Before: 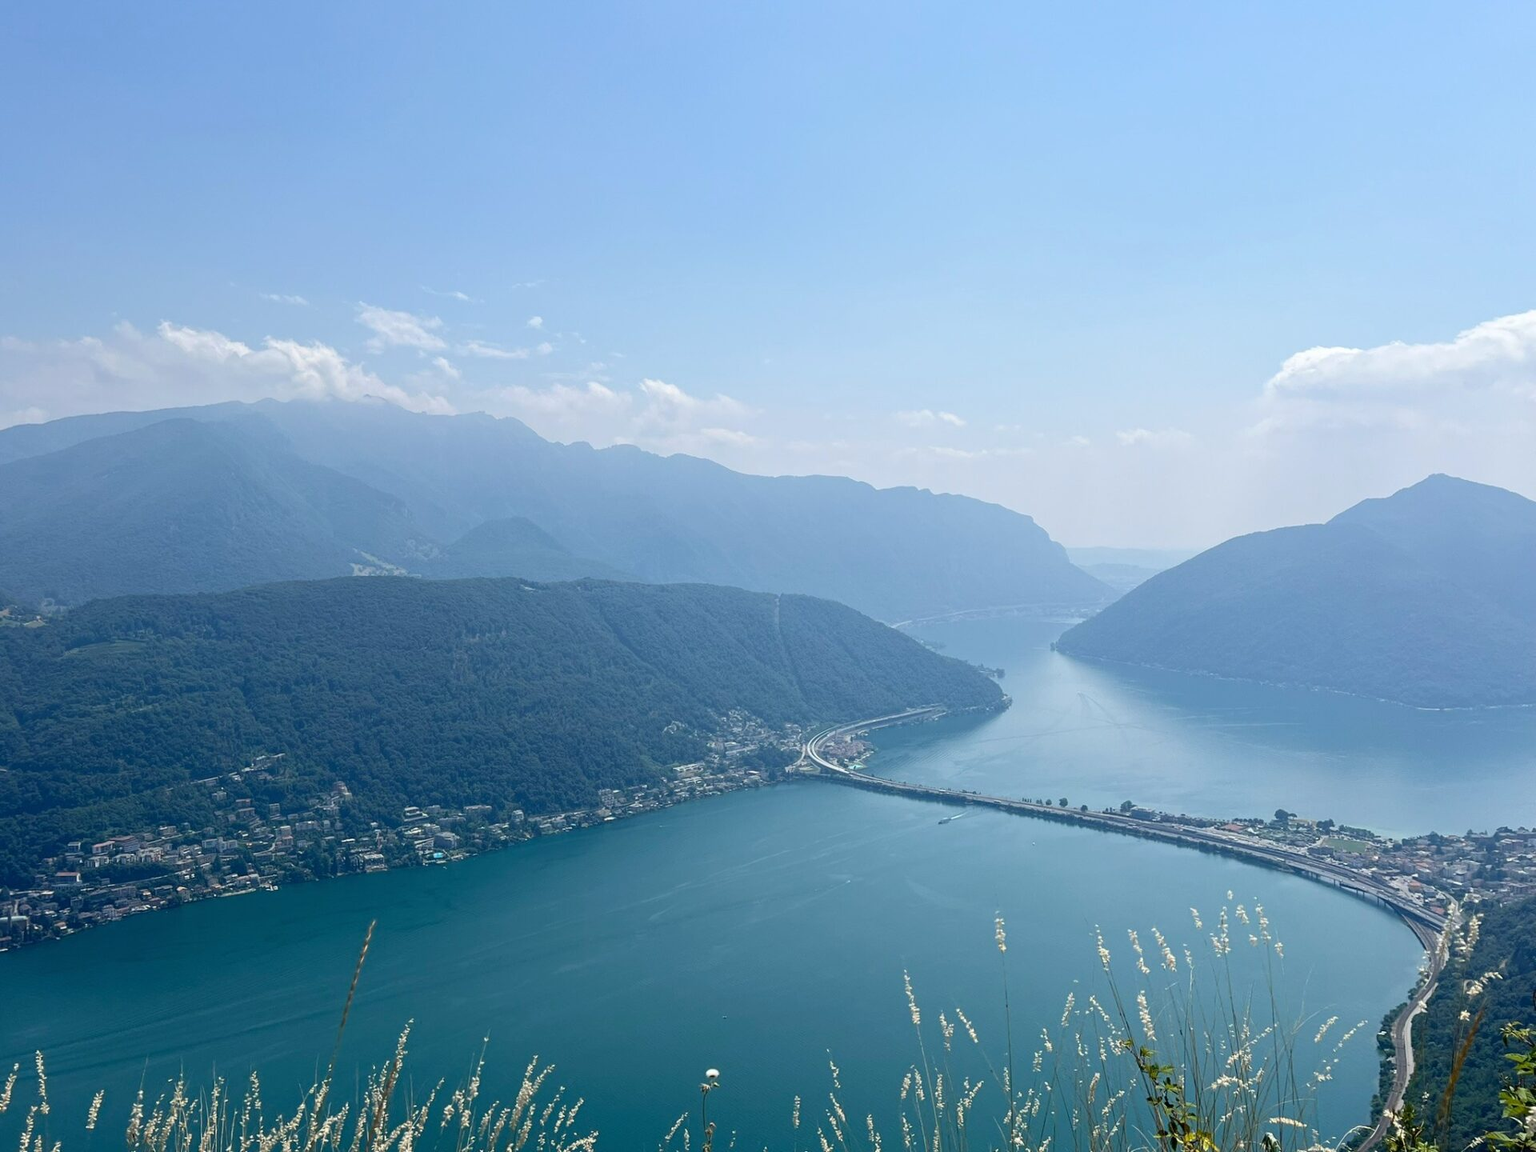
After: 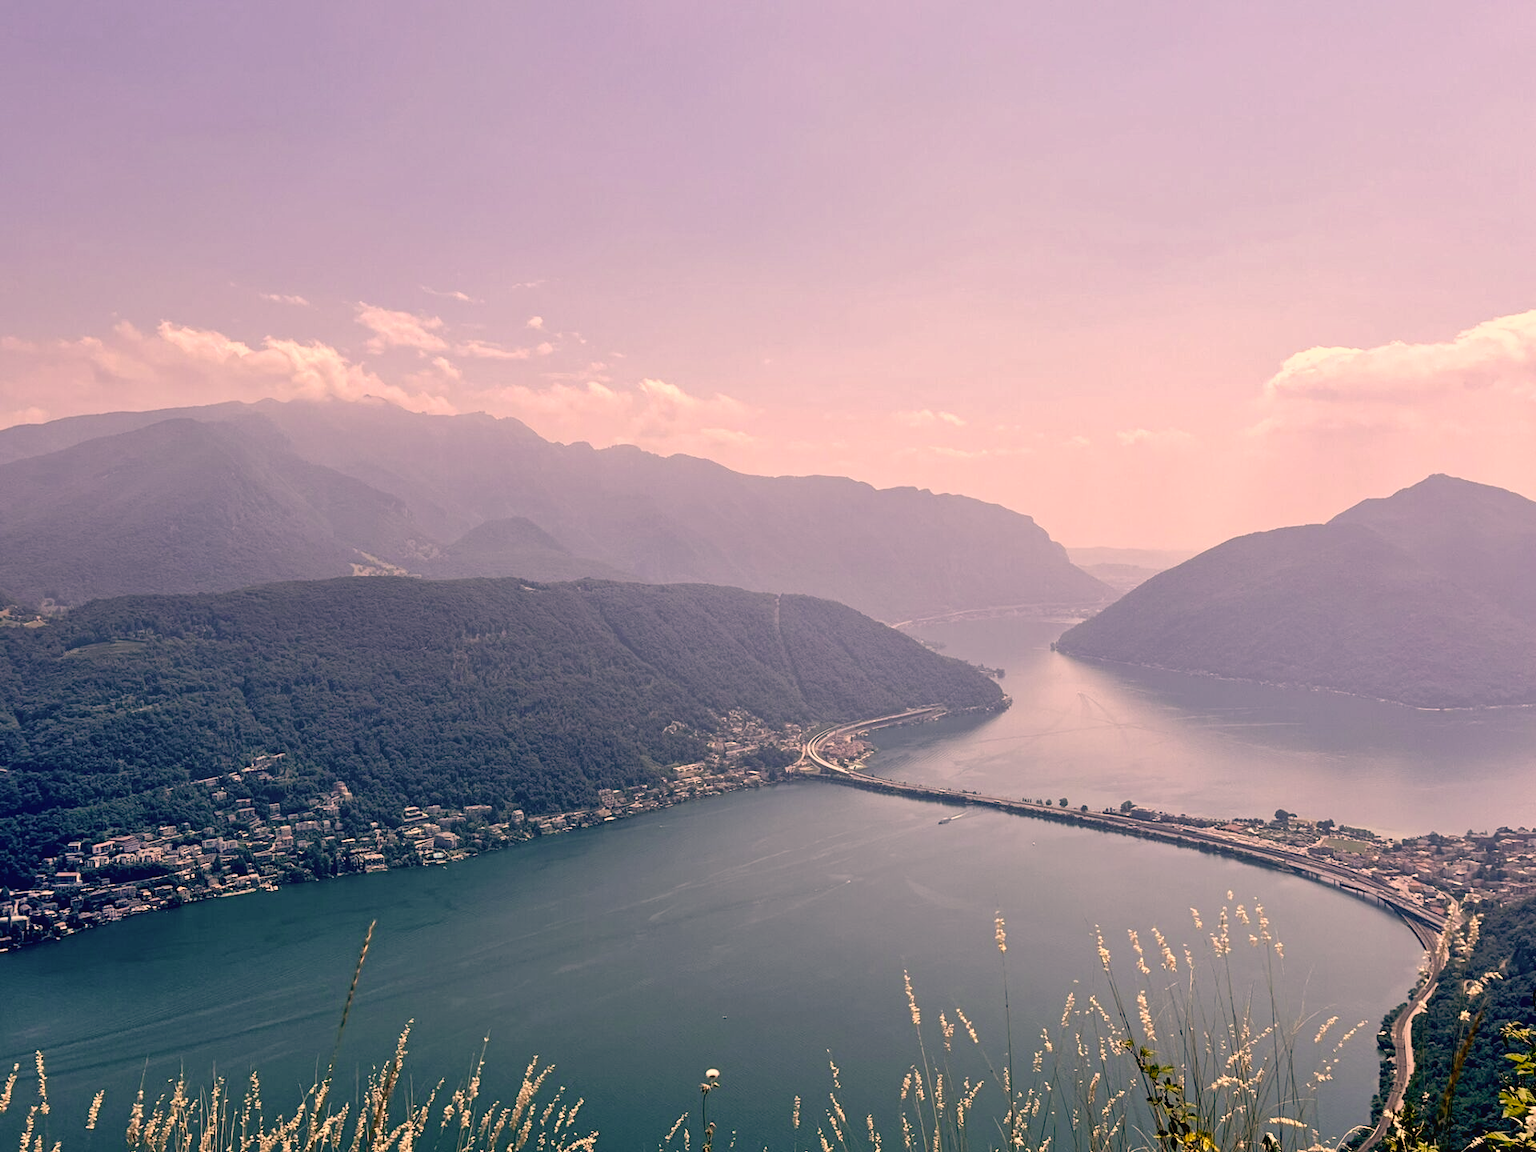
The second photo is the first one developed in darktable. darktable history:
color balance rgb: shadows lift › luminance -19.645%, global offset › luminance 0.247%, perceptual saturation grading › global saturation 19.844%, global vibrance 9.954%
exposure: black level correction 0.026, exposure 0.184 EV, compensate highlight preservation false
color correction: highlights a* 39.73, highlights b* 39.76, saturation 0.692
shadows and highlights: shadows 48.54, highlights -41.1, soften with gaussian
